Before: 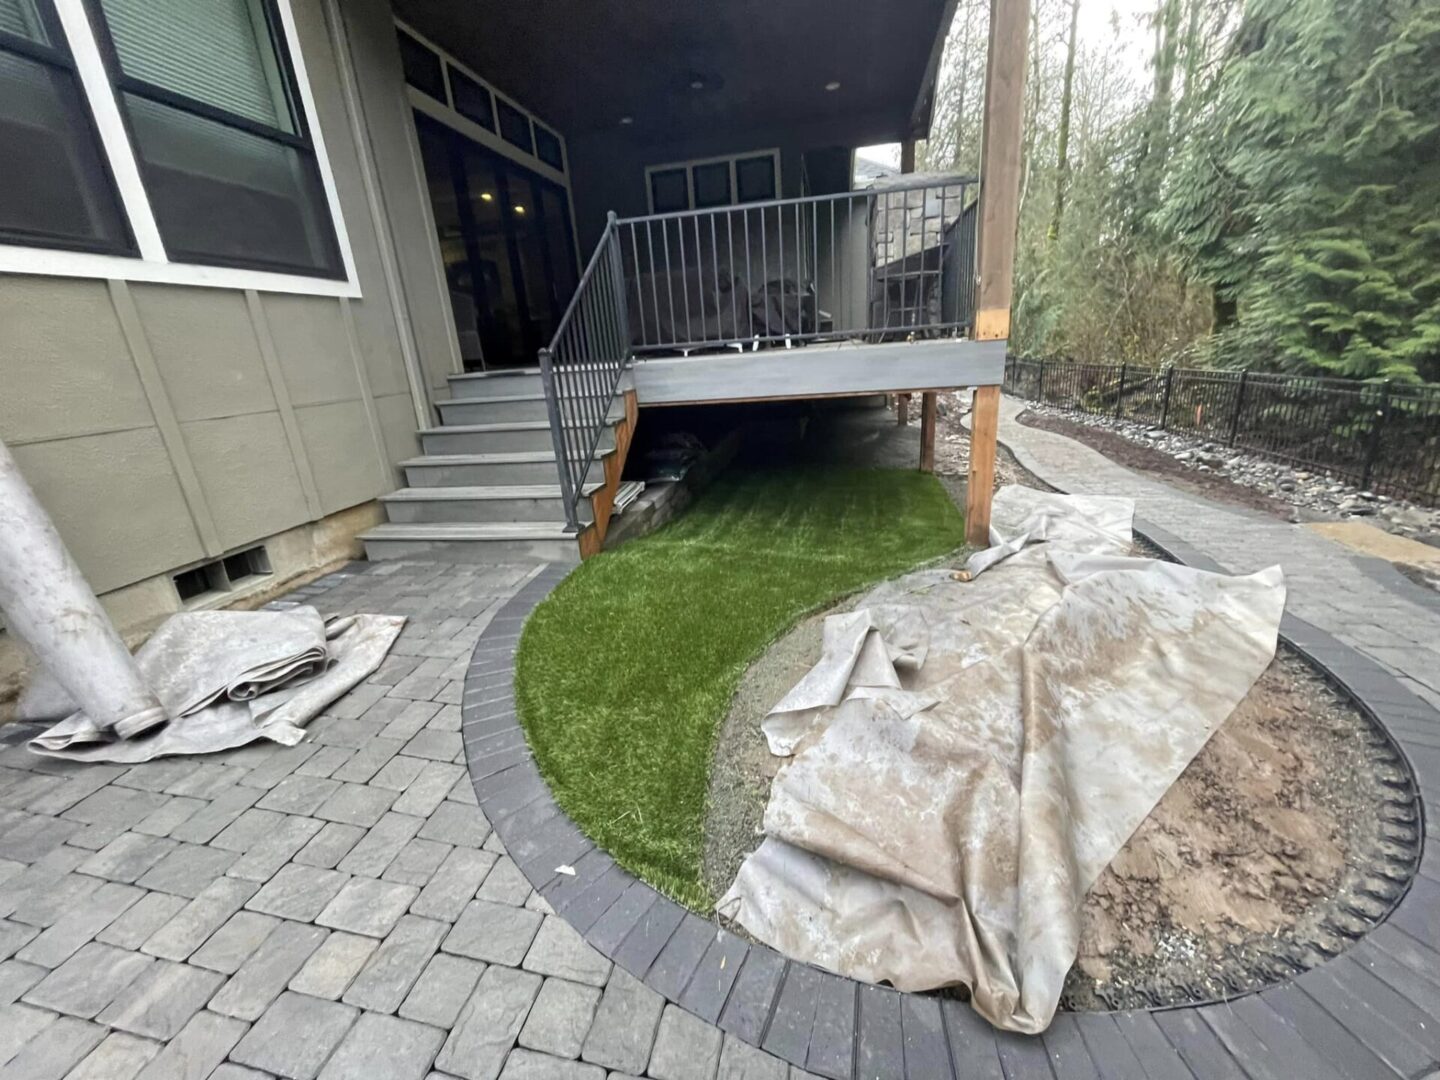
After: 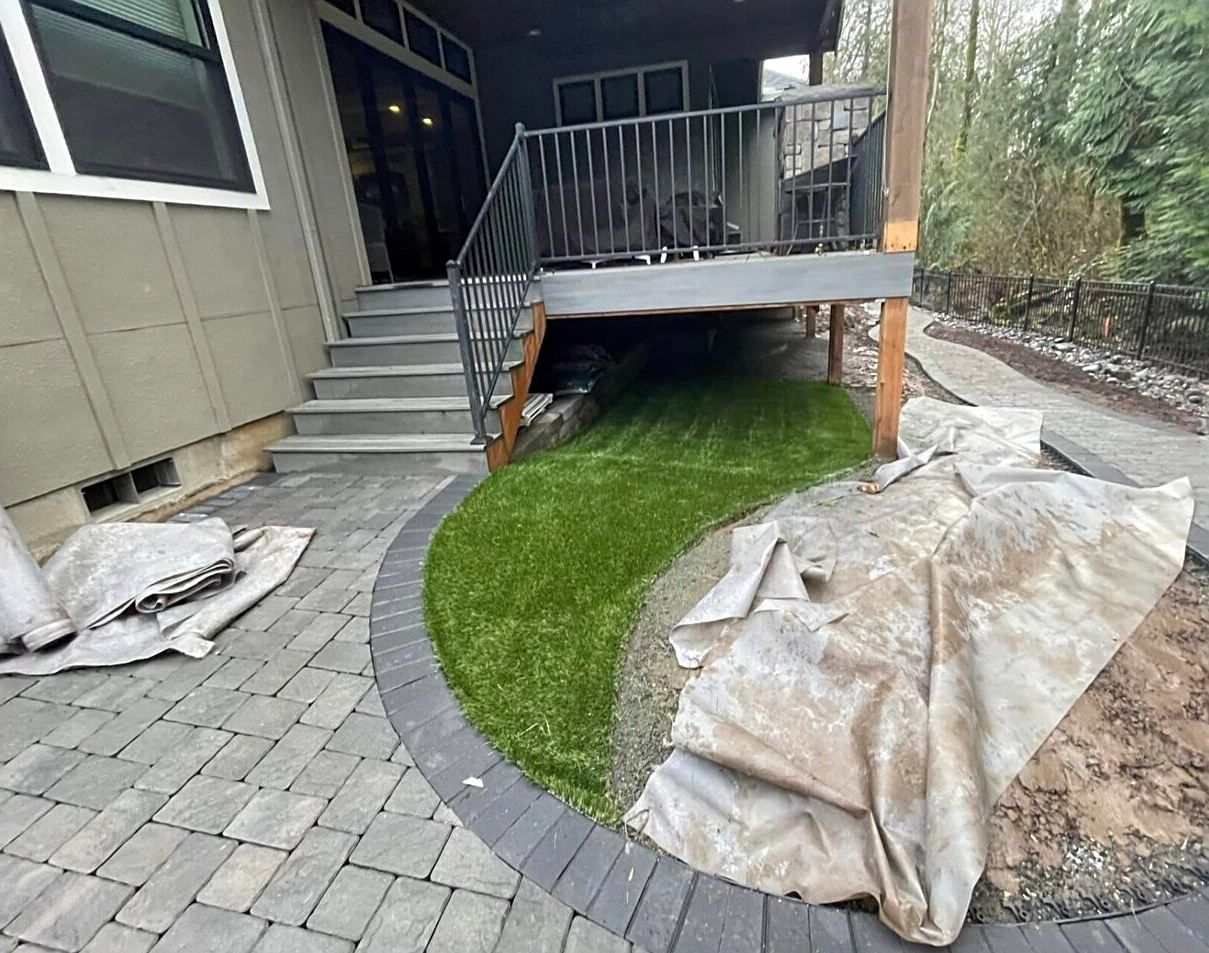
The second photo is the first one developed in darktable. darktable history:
crop: left 6.446%, top 8.188%, right 9.538%, bottom 3.548%
sharpen: on, module defaults
